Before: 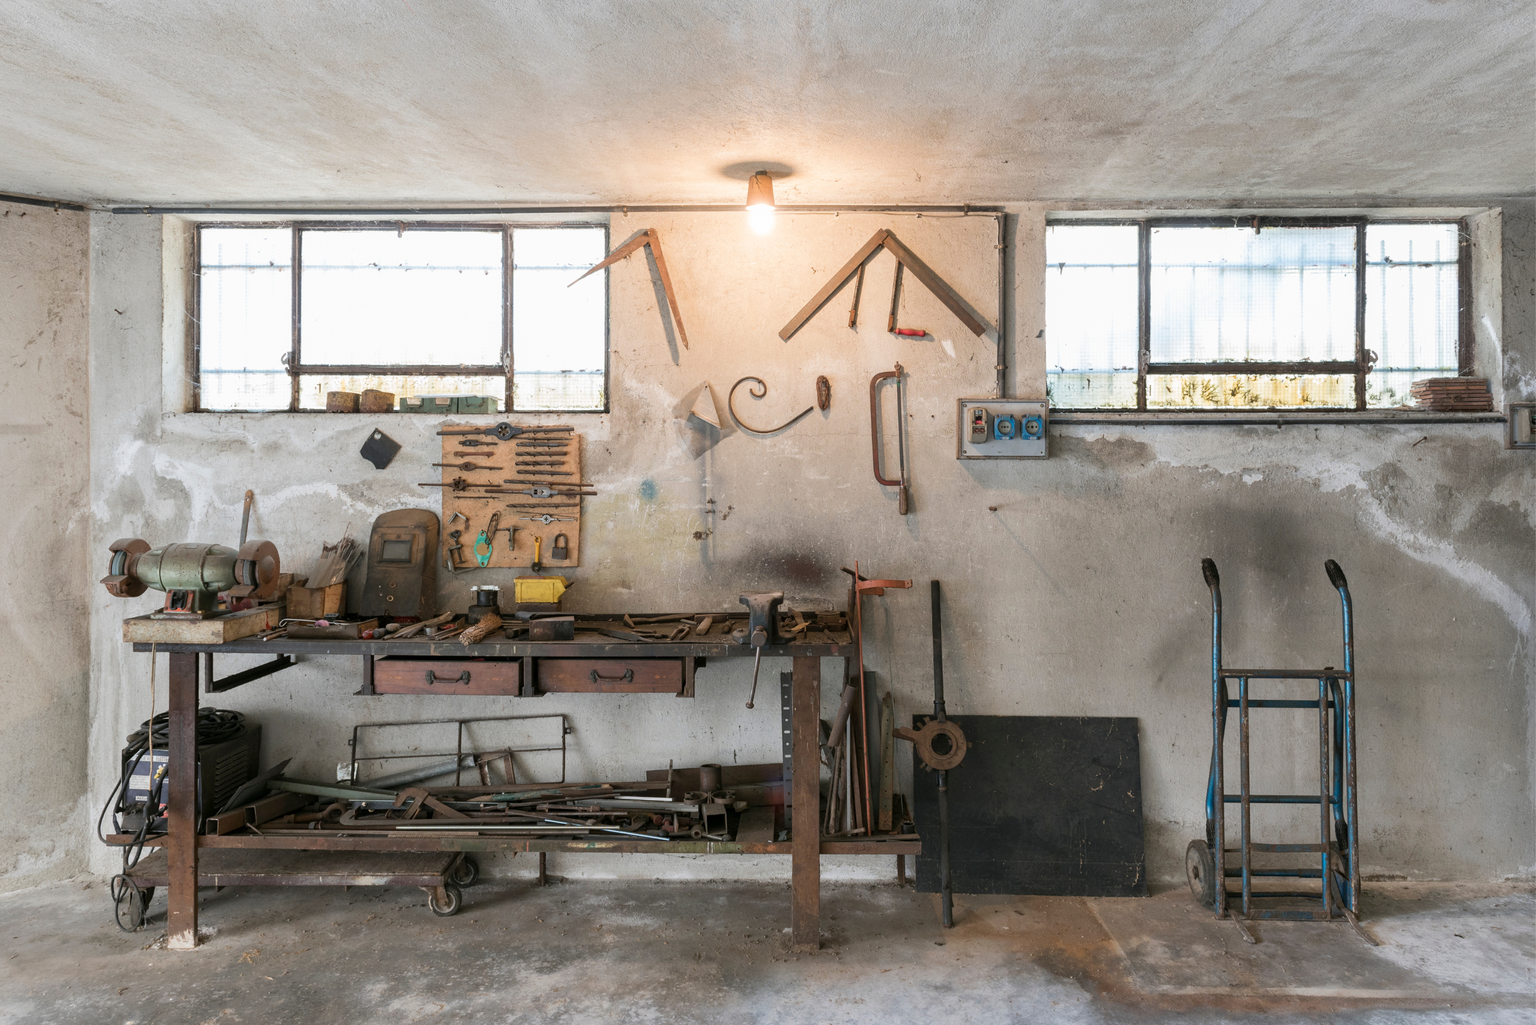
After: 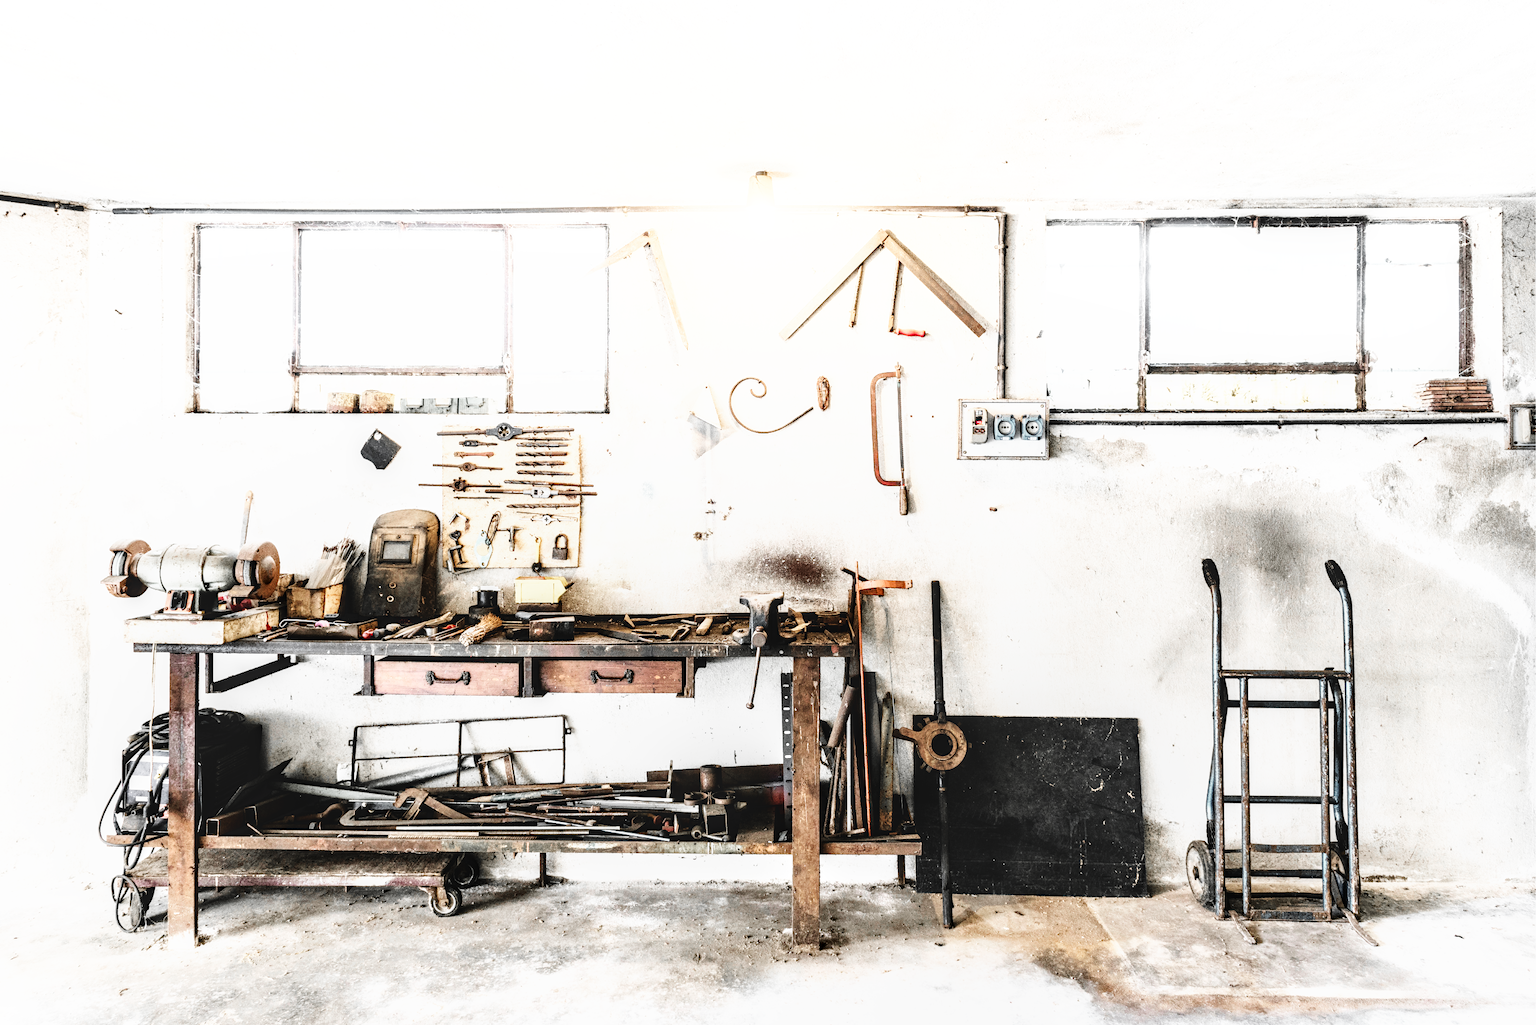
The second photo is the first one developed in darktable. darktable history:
white balance: emerald 1
local contrast: on, module defaults
rgb curve: curves: ch0 [(0, 0) (0.21, 0.15) (0.24, 0.21) (0.5, 0.75) (0.75, 0.96) (0.89, 0.99) (1, 1)]; ch1 [(0, 0.02) (0.21, 0.13) (0.25, 0.2) (0.5, 0.67) (0.75, 0.9) (0.89, 0.97) (1, 1)]; ch2 [(0, 0.02) (0.21, 0.13) (0.25, 0.2) (0.5, 0.67) (0.75, 0.9) (0.89, 0.97) (1, 1)], compensate middle gray true
base curve: curves: ch0 [(0, 0.003) (0.001, 0.002) (0.006, 0.004) (0.02, 0.022) (0.048, 0.086) (0.094, 0.234) (0.162, 0.431) (0.258, 0.629) (0.385, 0.8) (0.548, 0.918) (0.751, 0.988) (1, 1)], preserve colors none
color zones: curves: ch1 [(0, 0.638) (0.193, 0.442) (0.286, 0.15) (0.429, 0.14) (0.571, 0.142) (0.714, 0.154) (0.857, 0.175) (1, 0.638)]
